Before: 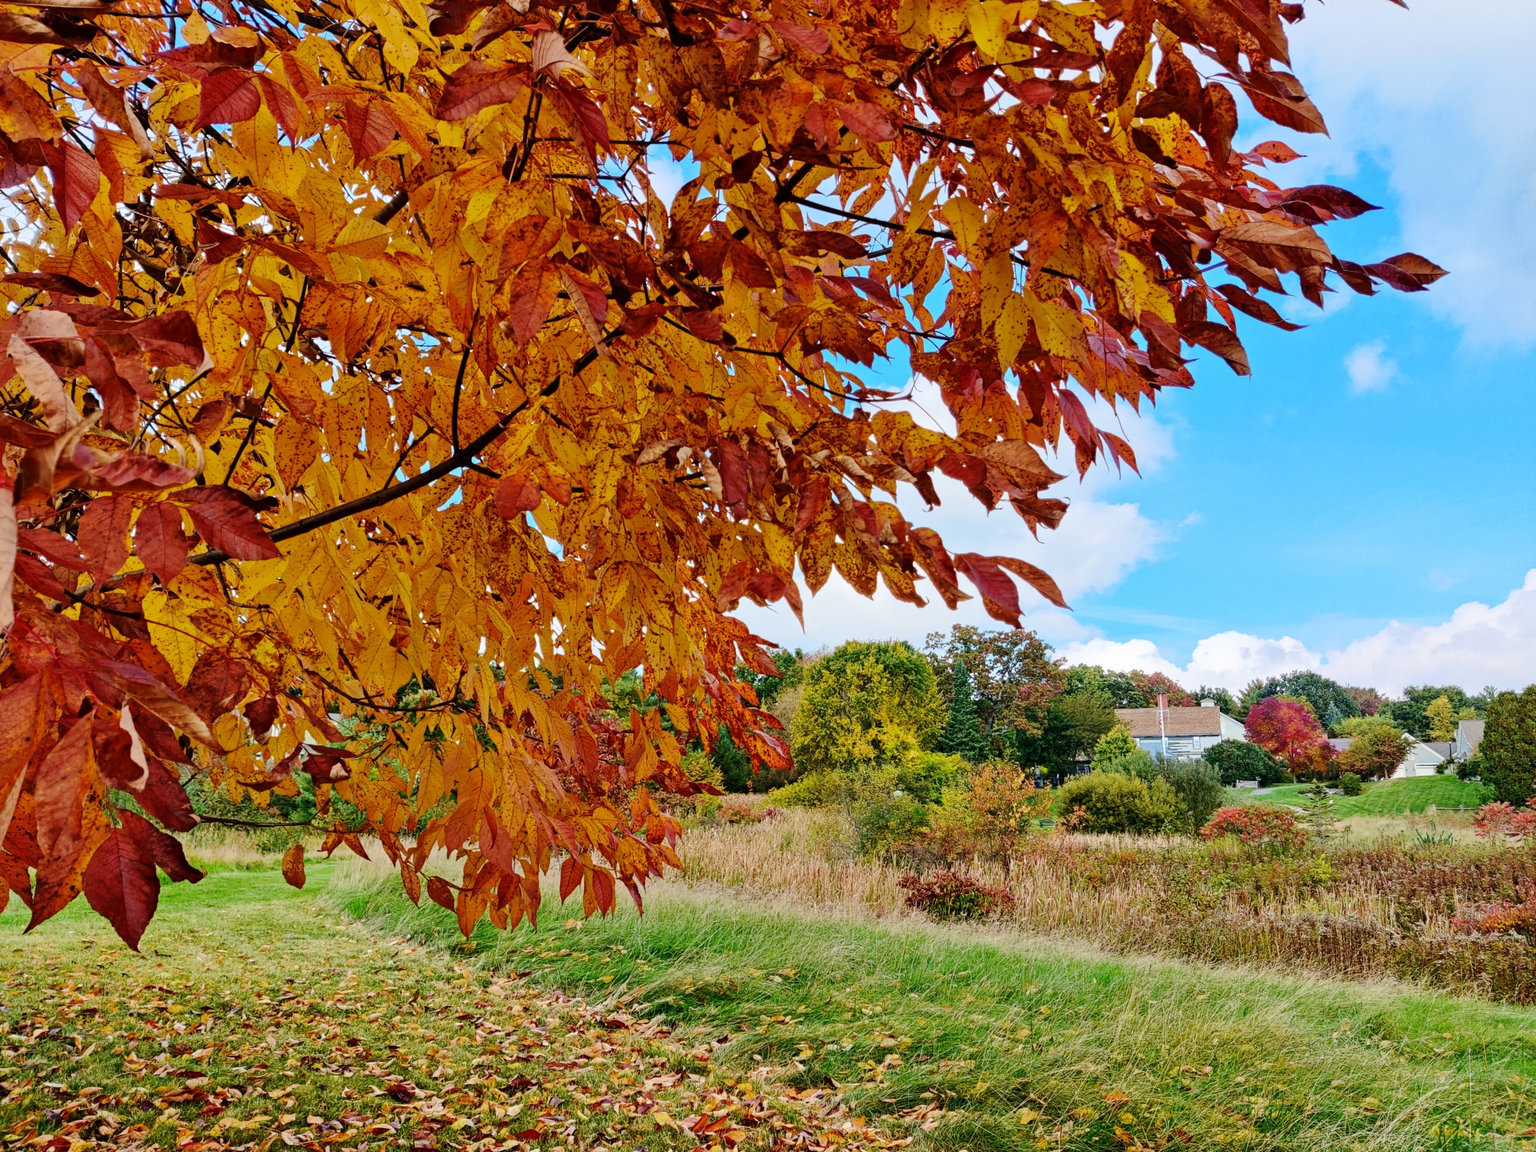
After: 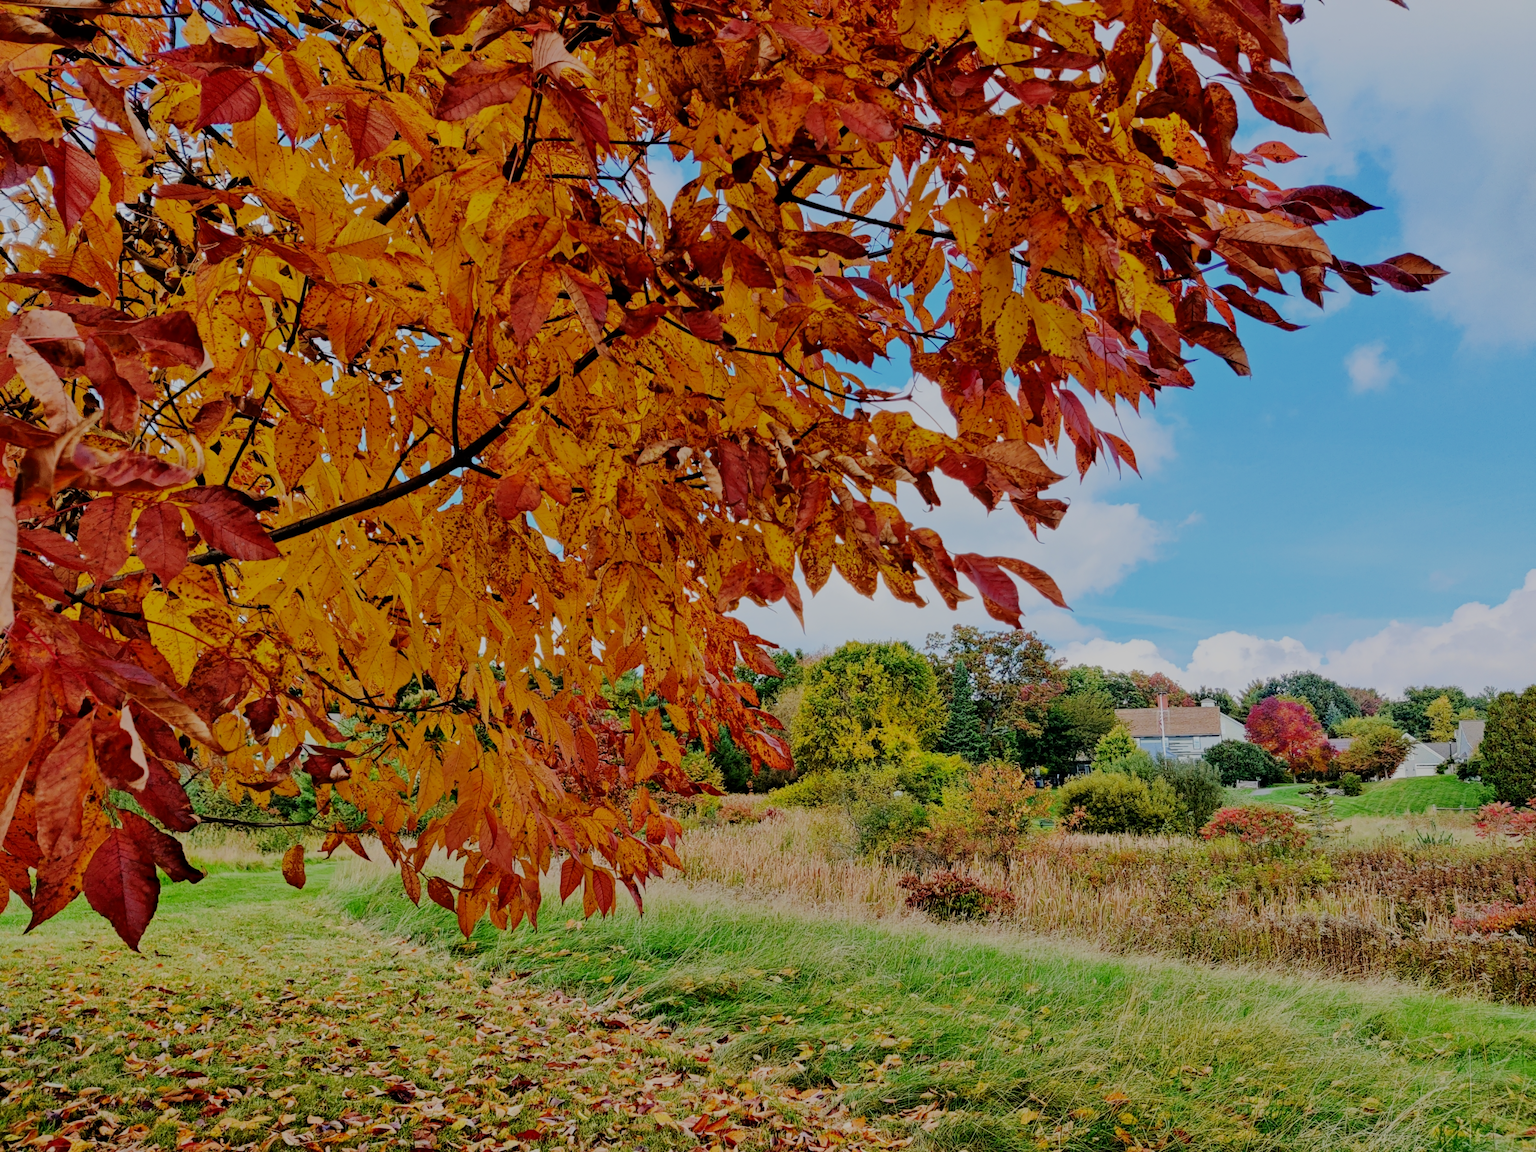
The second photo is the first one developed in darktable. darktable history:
contrast brightness saturation: contrast 0.08, saturation 0.02
filmic rgb: black relative exposure -6.98 EV, white relative exposure 5.63 EV, hardness 2.86
tone equalizer: -8 EV 0.25 EV, -7 EV 0.417 EV, -6 EV 0.417 EV, -5 EV 0.25 EV, -3 EV -0.25 EV, -2 EV -0.417 EV, -1 EV -0.417 EV, +0 EV -0.25 EV, edges refinement/feathering 500, mask exposure compensation -1.57 EV, preserve details guided filter
